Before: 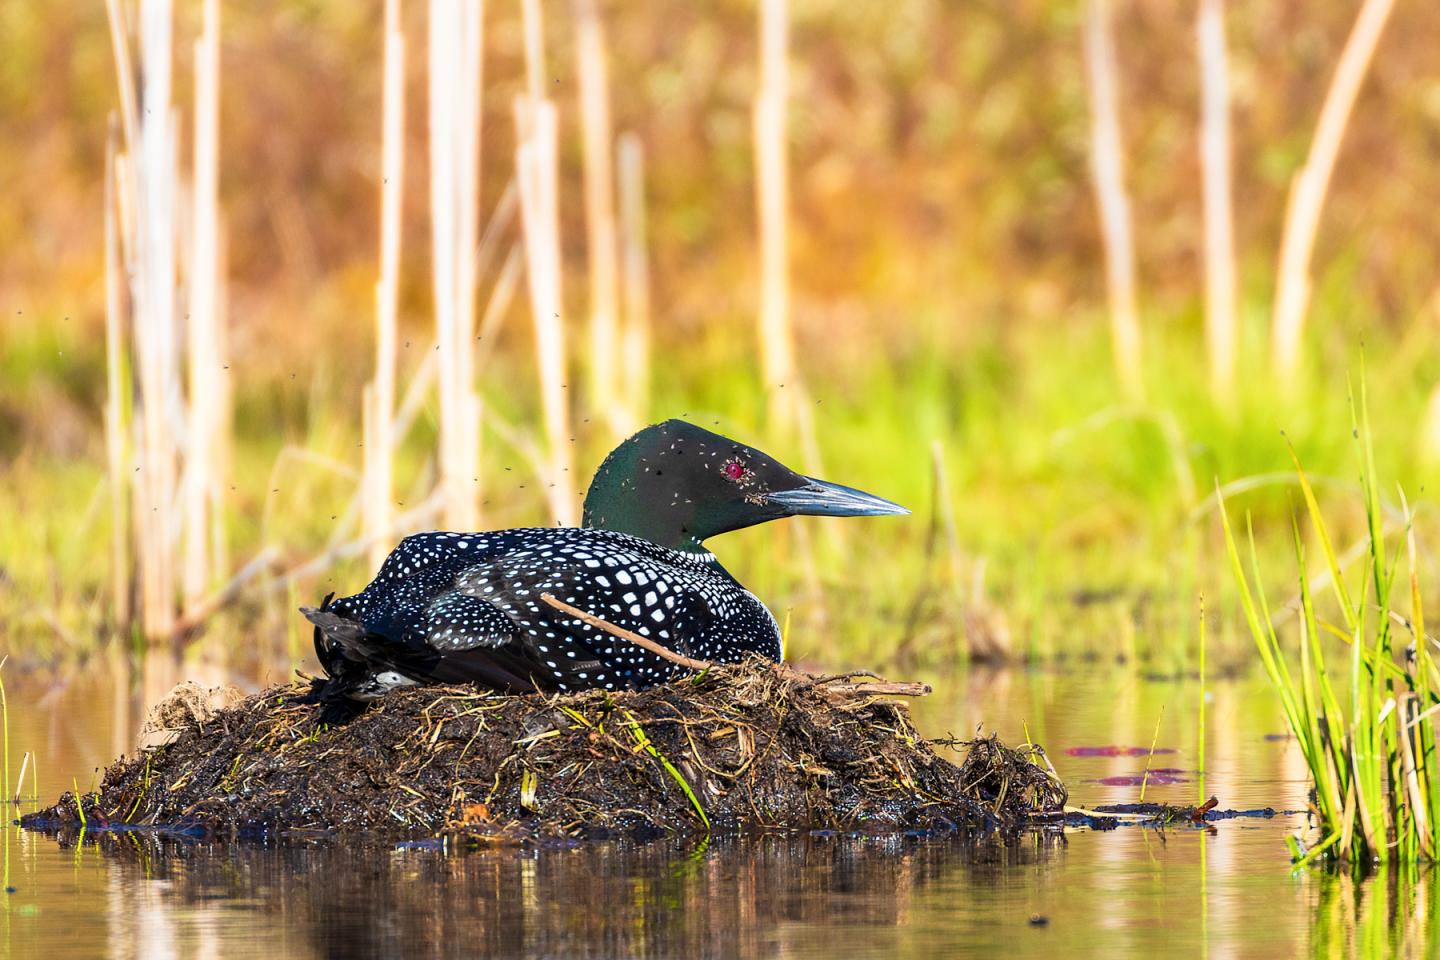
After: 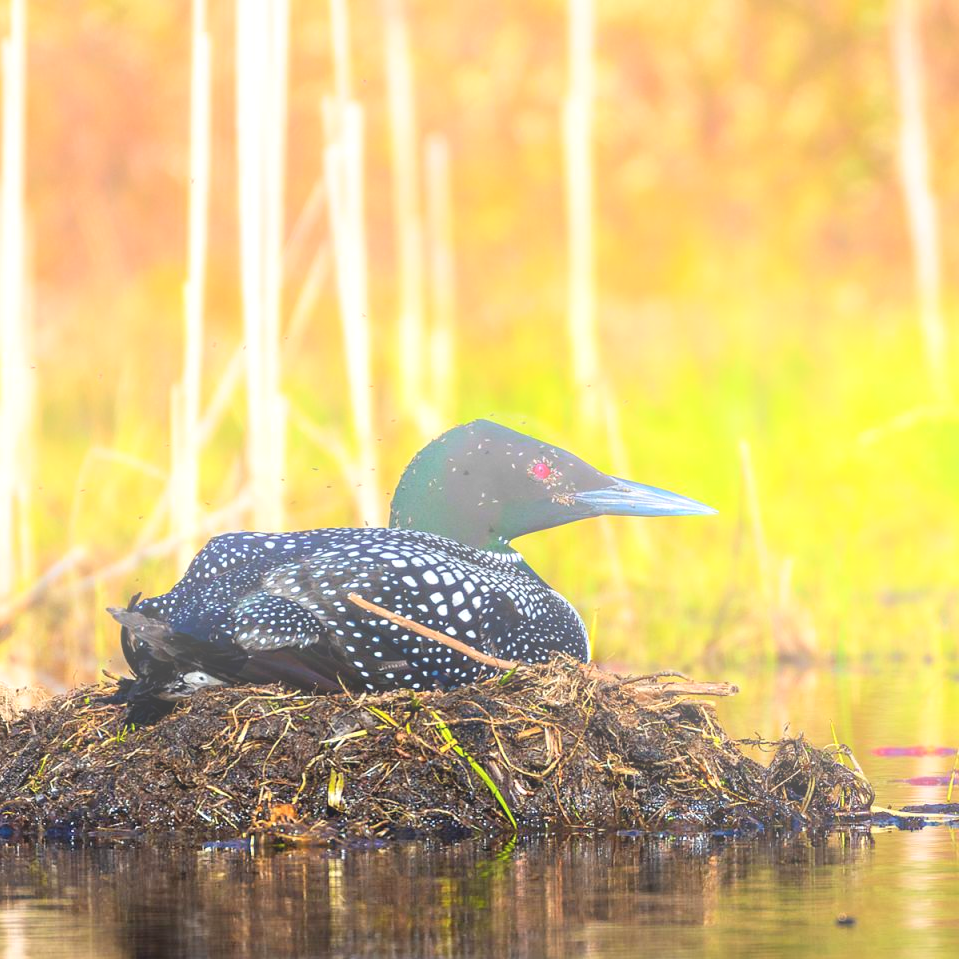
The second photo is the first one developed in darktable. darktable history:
crop and rotate: left 13.409%, right 19.924%
exposure: exposure 0.197 EV, compensate highlight preservation false
bloom: size 38%, threshold 95%, strength 30%
